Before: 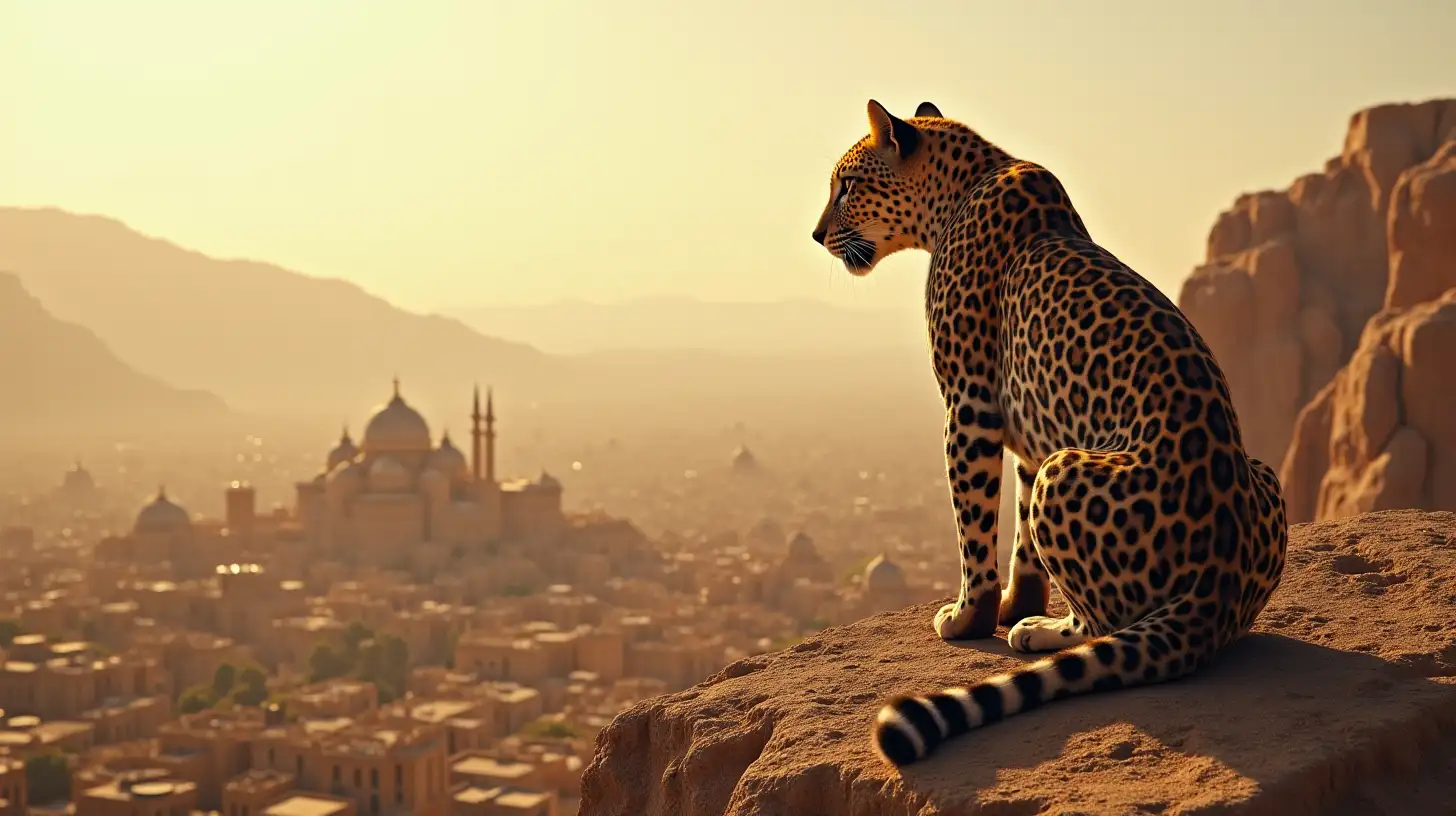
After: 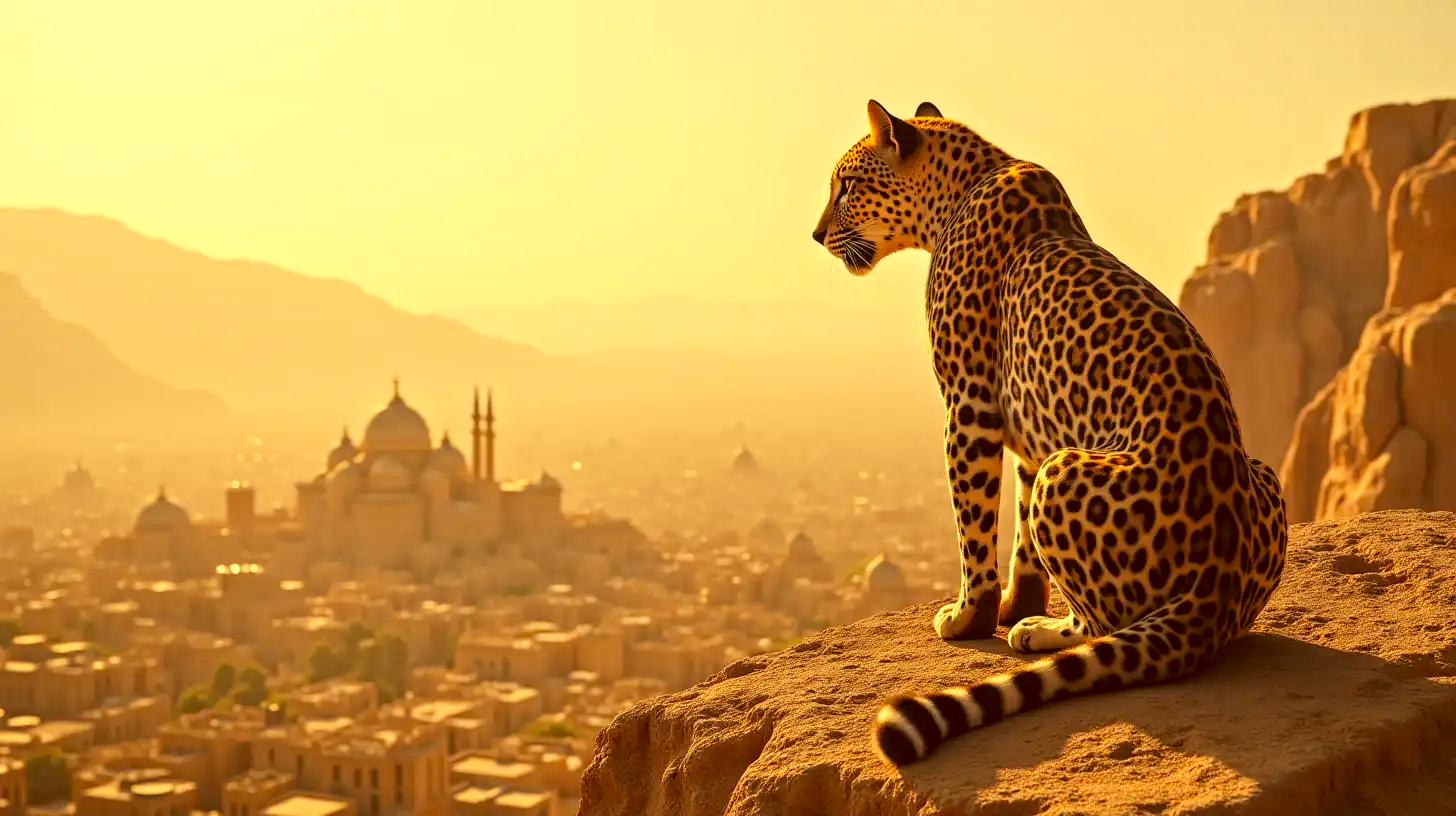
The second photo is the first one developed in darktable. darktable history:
local contrast: on, module defaults
contrast brightness saturation: contrast 0.135, brightness 0.216
color correction: highlights a* 1.12, highlights b* 23.91, shadows a* 15.32, shadows b* 24.9
